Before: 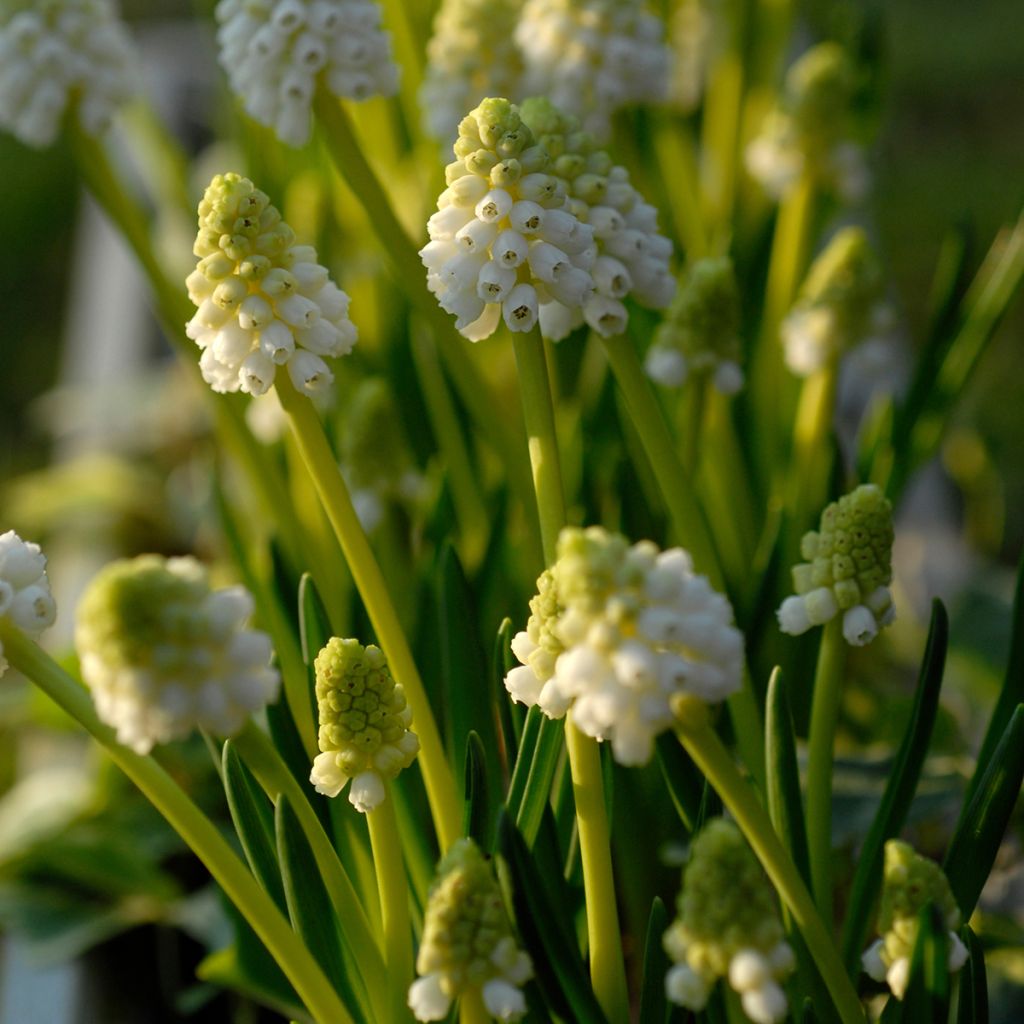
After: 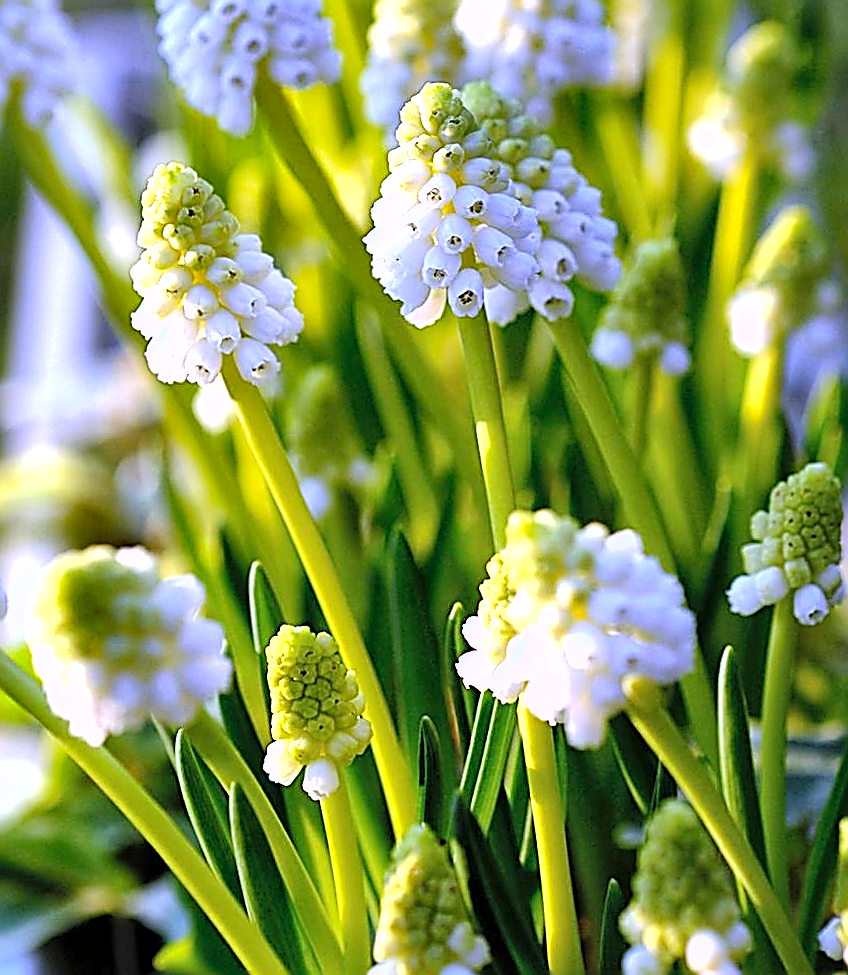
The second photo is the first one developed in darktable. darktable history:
levels: levels [0, 0.352, 0.703]
sharpen: amount 2
shadows and highlights: shadows 40, highlights -54, highlights color adjustment 46%, low approximation 0.01, soften with gaussian
global tonemap: drago (1, 100), detail 1
crop and rotate: angle 1°, left 4.281%, top 0.642%, right 11.383%, bottom 2.486%
white balance: red 0.98, blue 1.61
